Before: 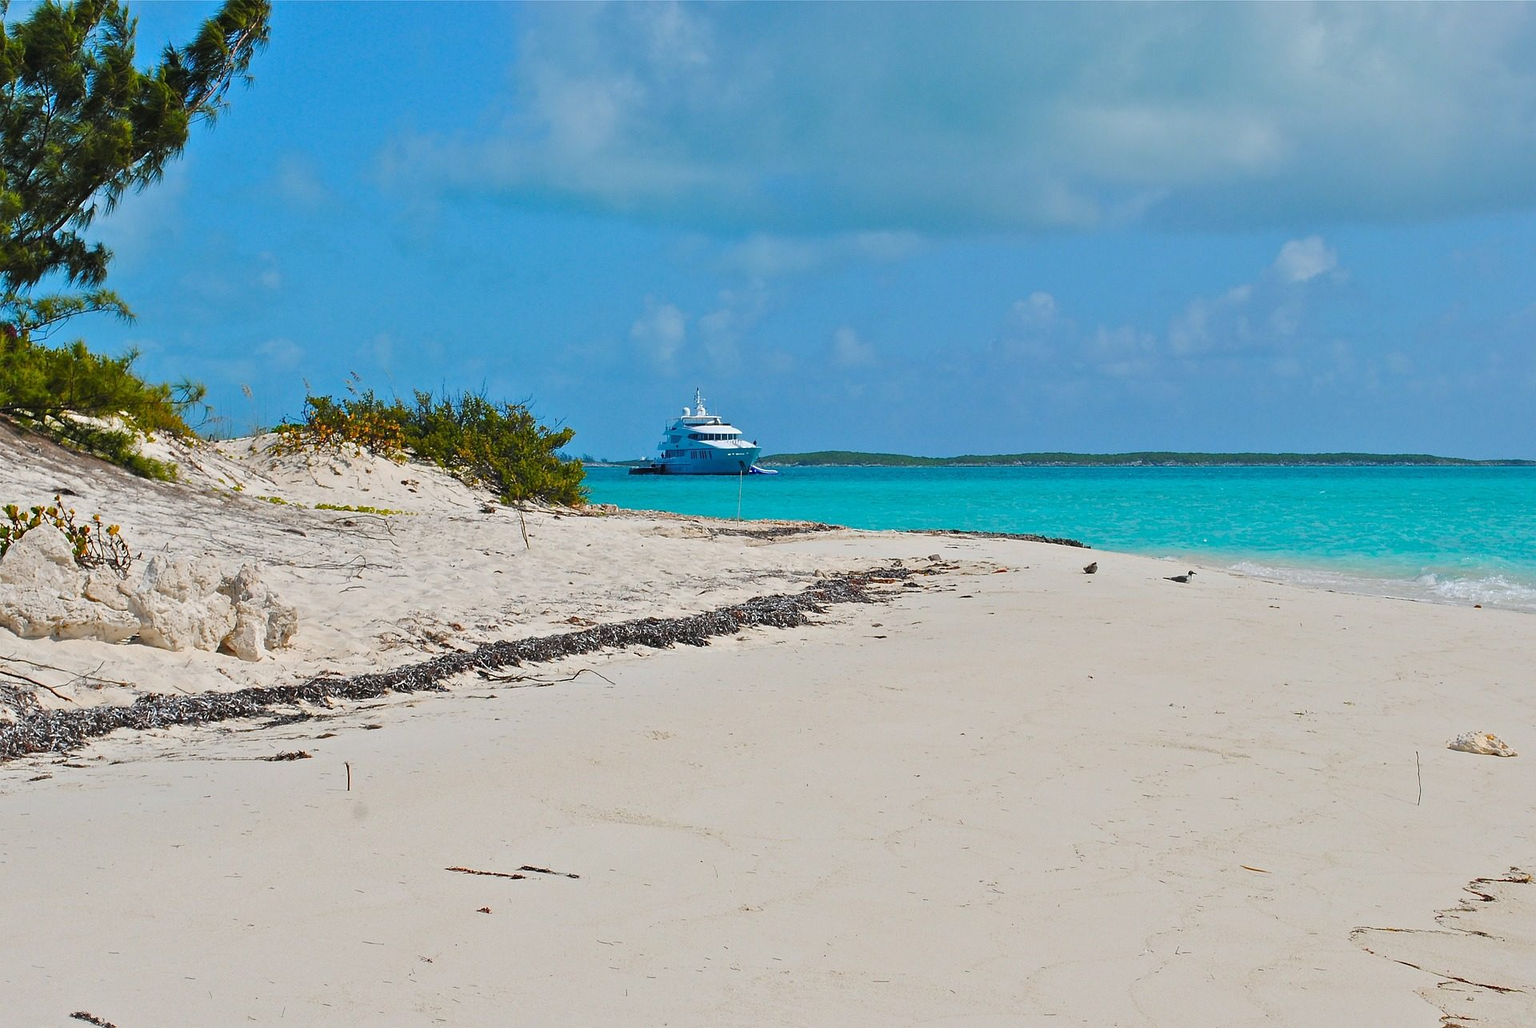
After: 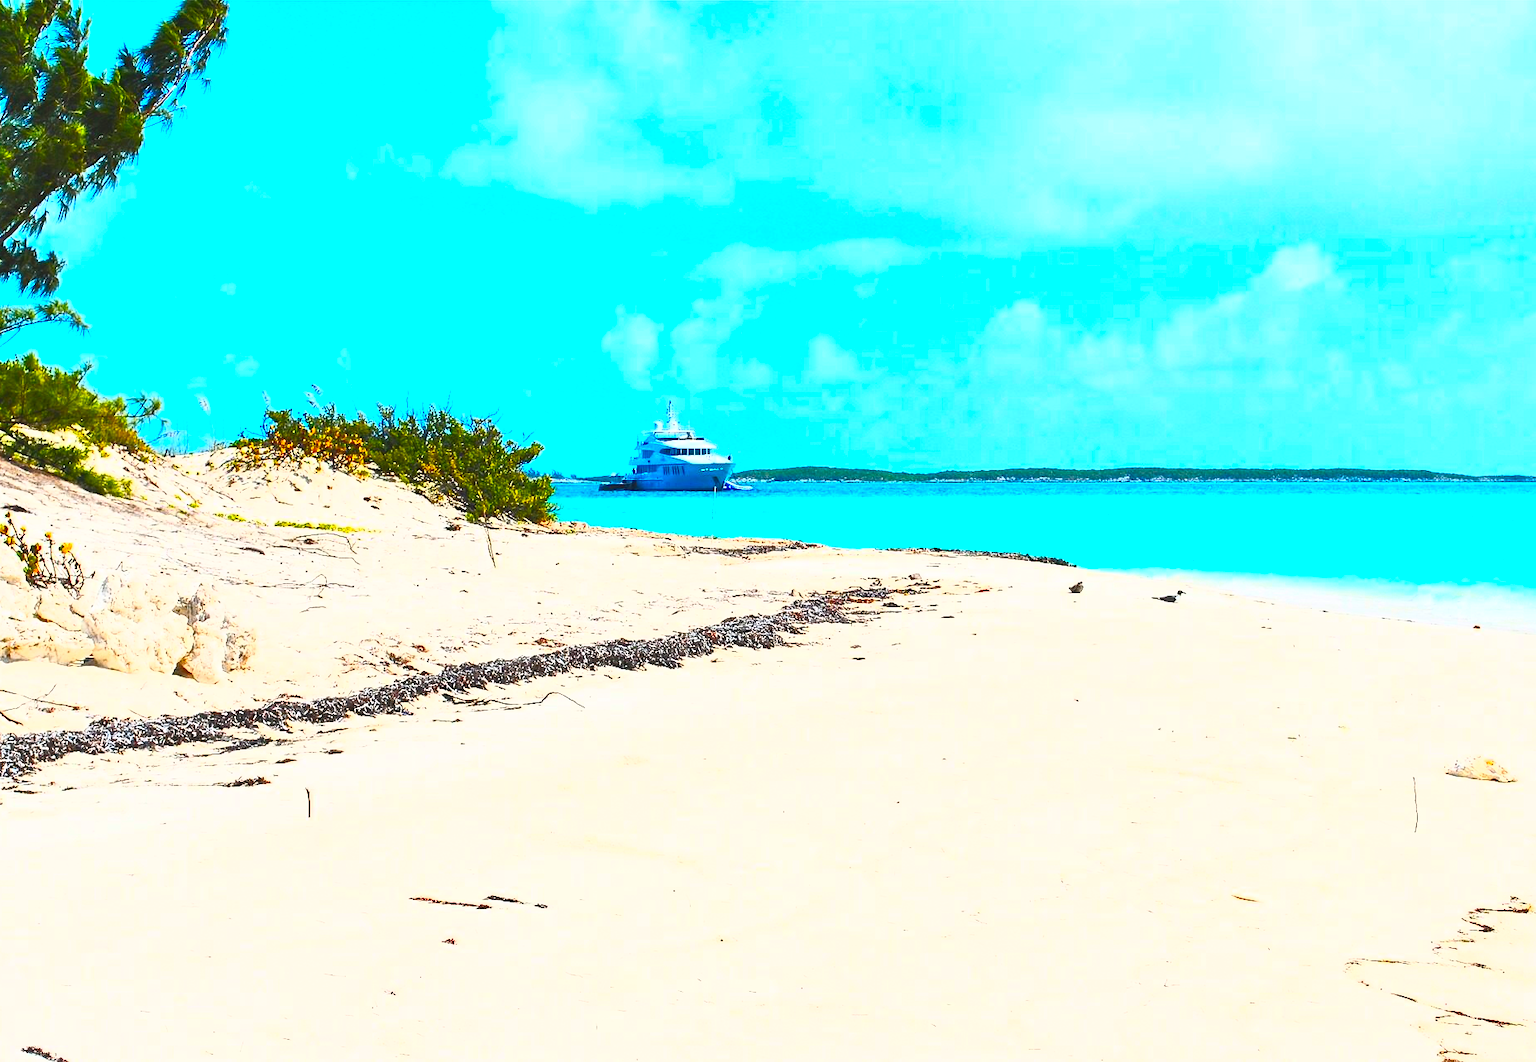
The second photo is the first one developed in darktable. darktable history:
contrast brightness saturation: contrast 1, brightness 1, saturation 1
crop and rotate: left 3.238%
